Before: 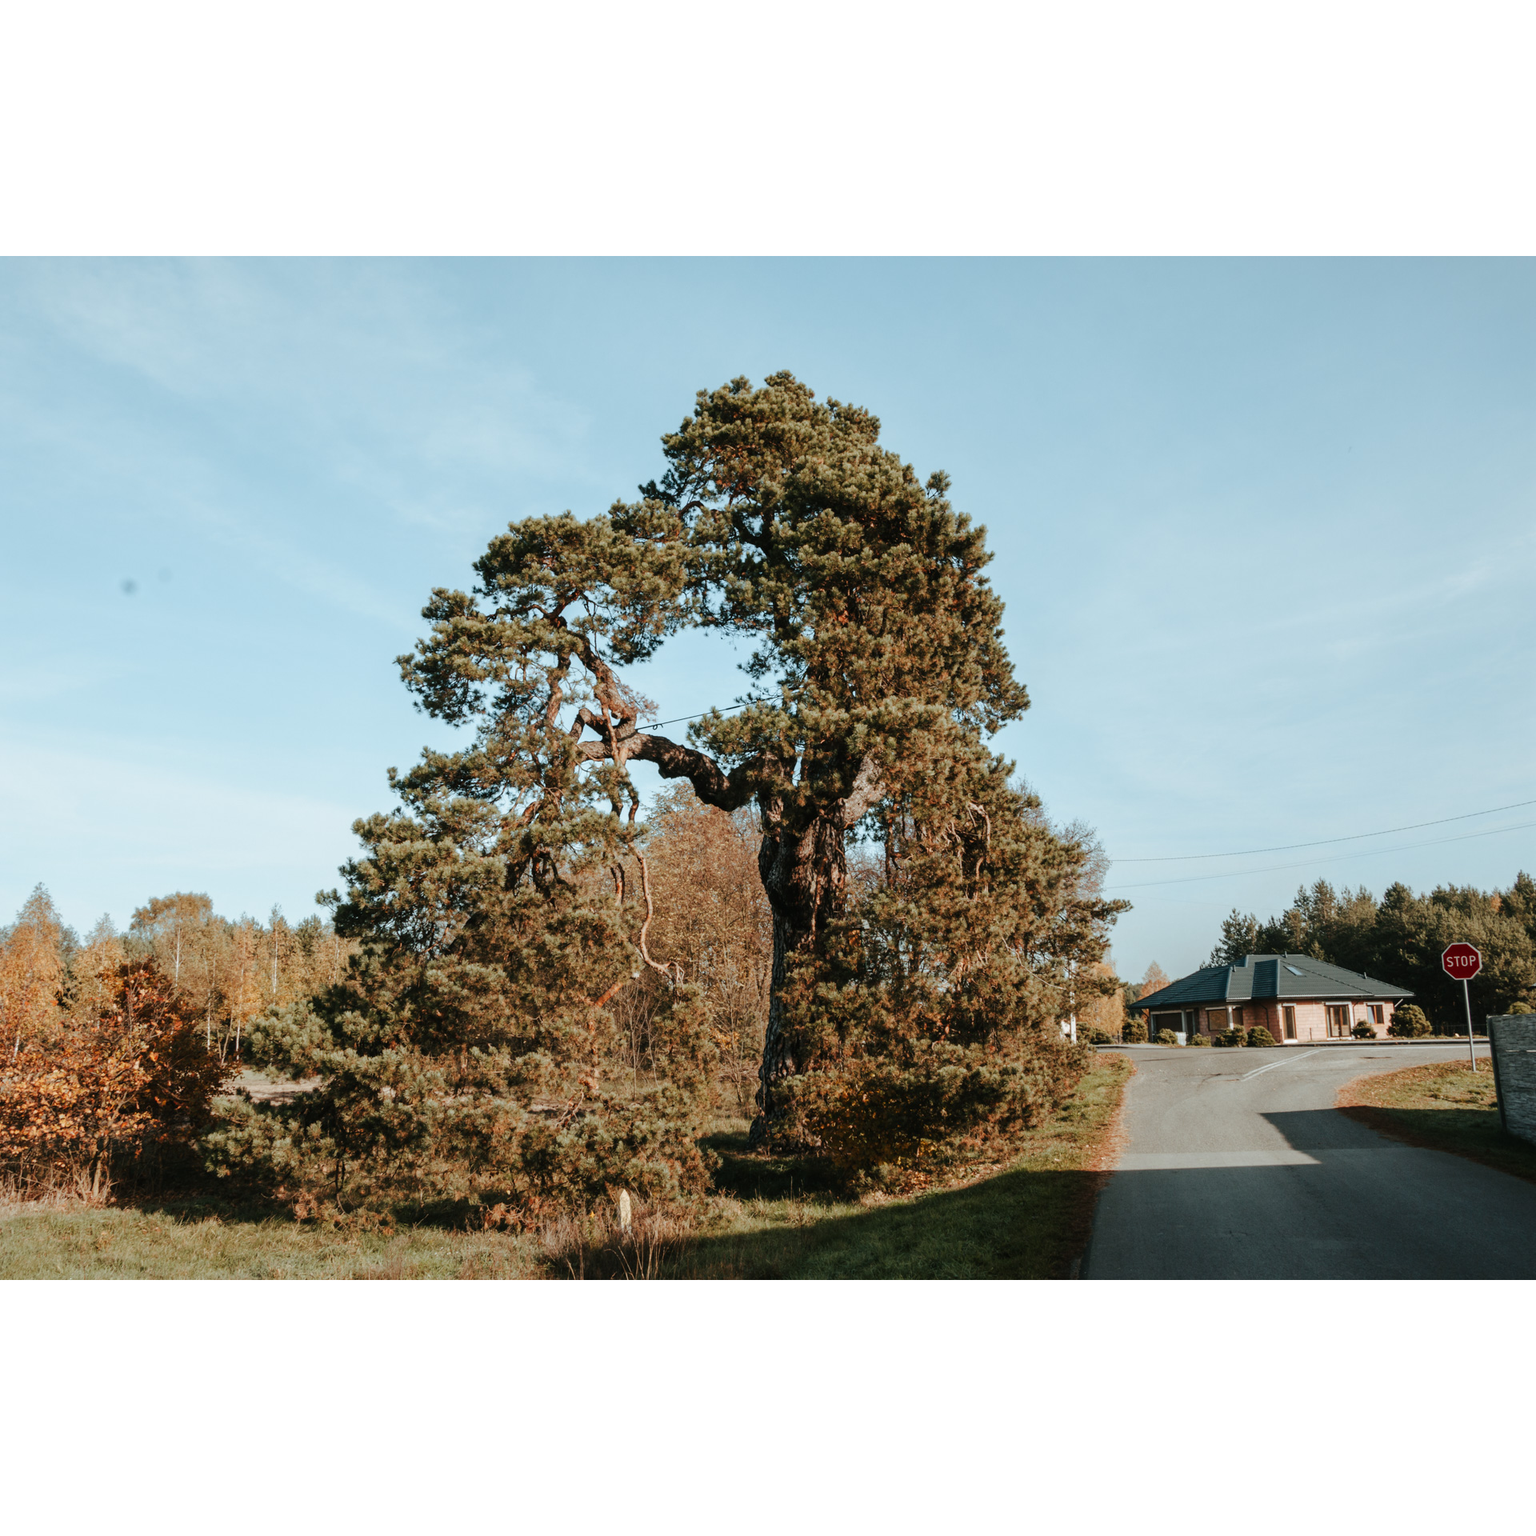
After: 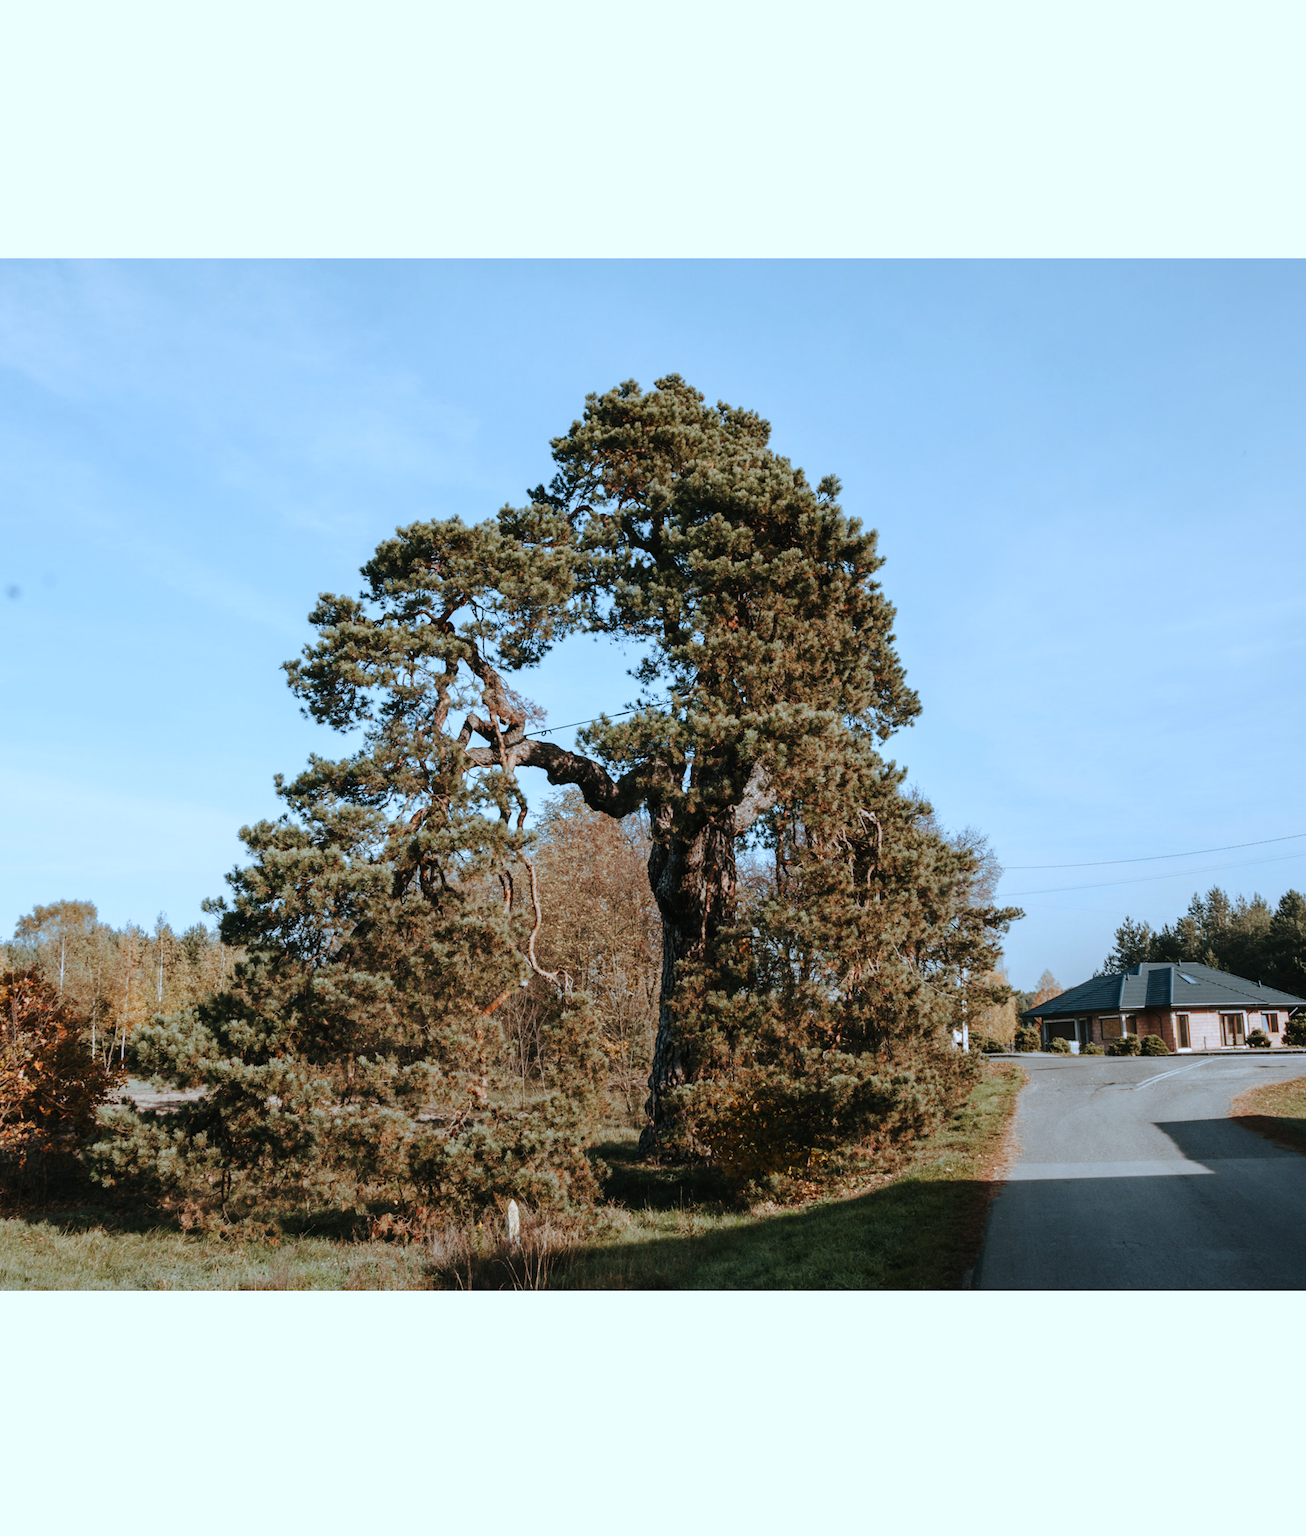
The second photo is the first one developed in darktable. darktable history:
crop: left 7.598%, right 7.873%
white balance: red 0.926, green 1.003, blue 1.133
